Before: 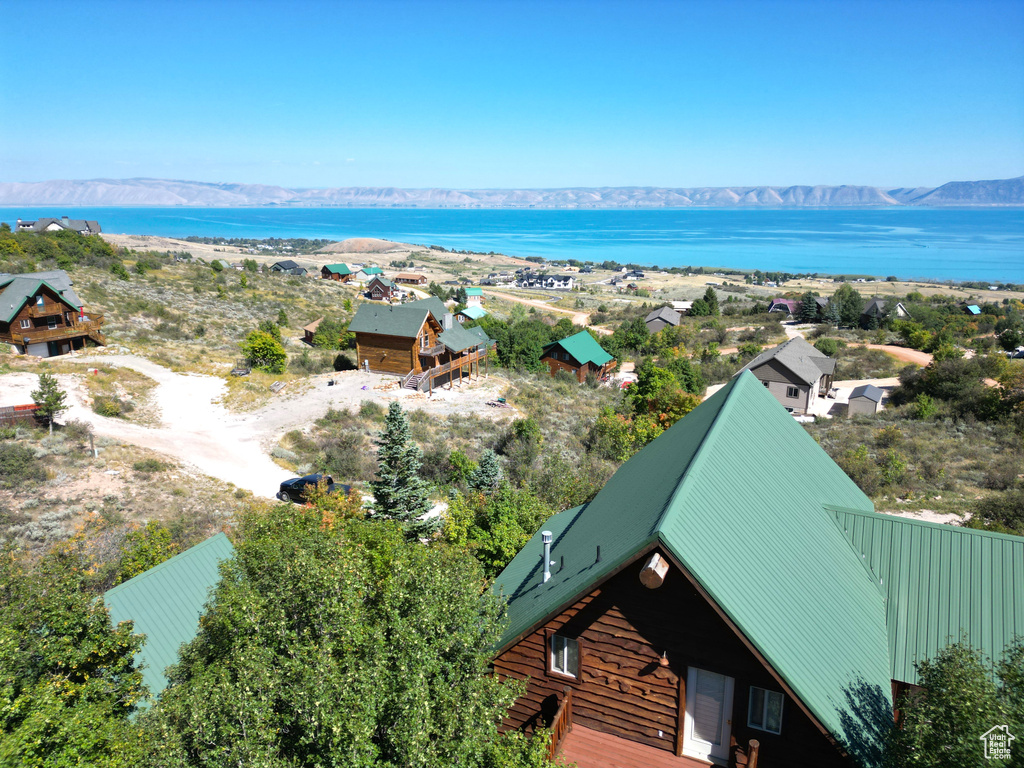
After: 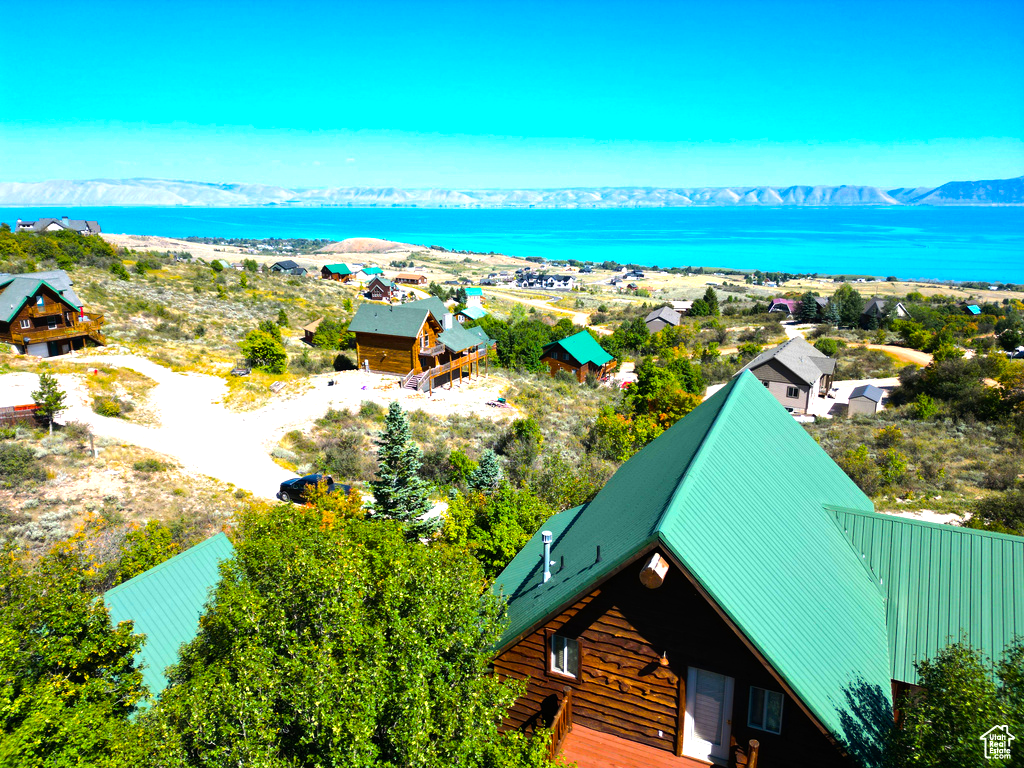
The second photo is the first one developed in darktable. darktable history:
color balance rgb: perceptual saturation grading › global saturation 30.972%, perceptual brilliance grading › highlights 17.068%, perceptual brilliance grading › mid-tones 31.423%, perceptual brilliance grading › shadows -30.616%, global vibrance 42.015%
